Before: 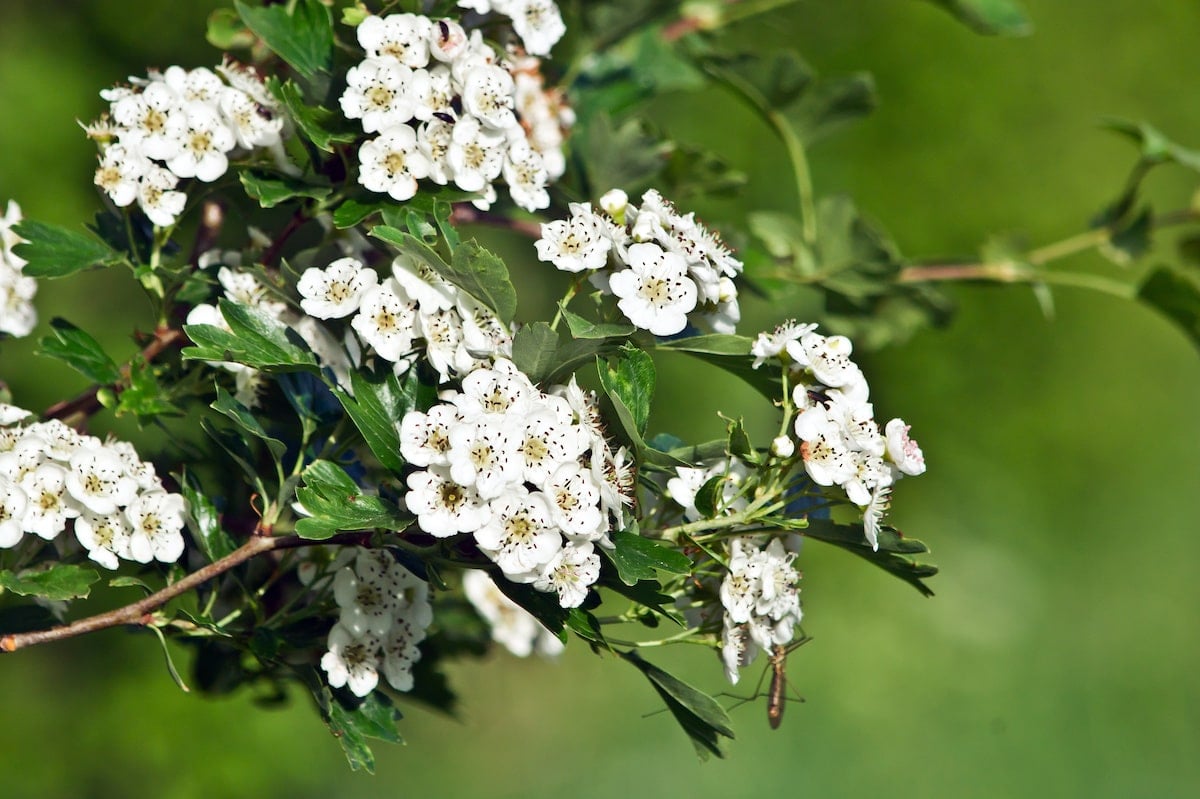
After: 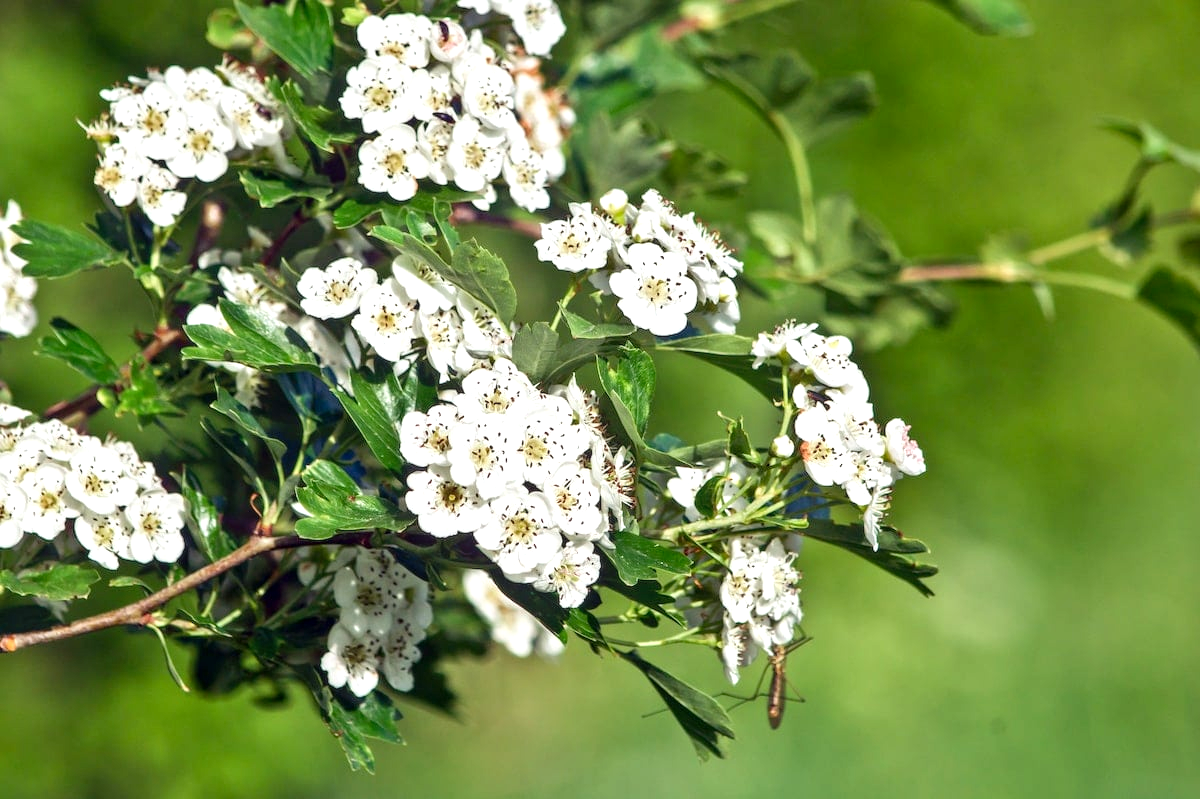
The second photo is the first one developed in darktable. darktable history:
local contrast: on, module defaults
rotate and perspective: automatic cropping original format, crop left 0, crop top 0
levels: levels [0, 0.435, 0.917]
